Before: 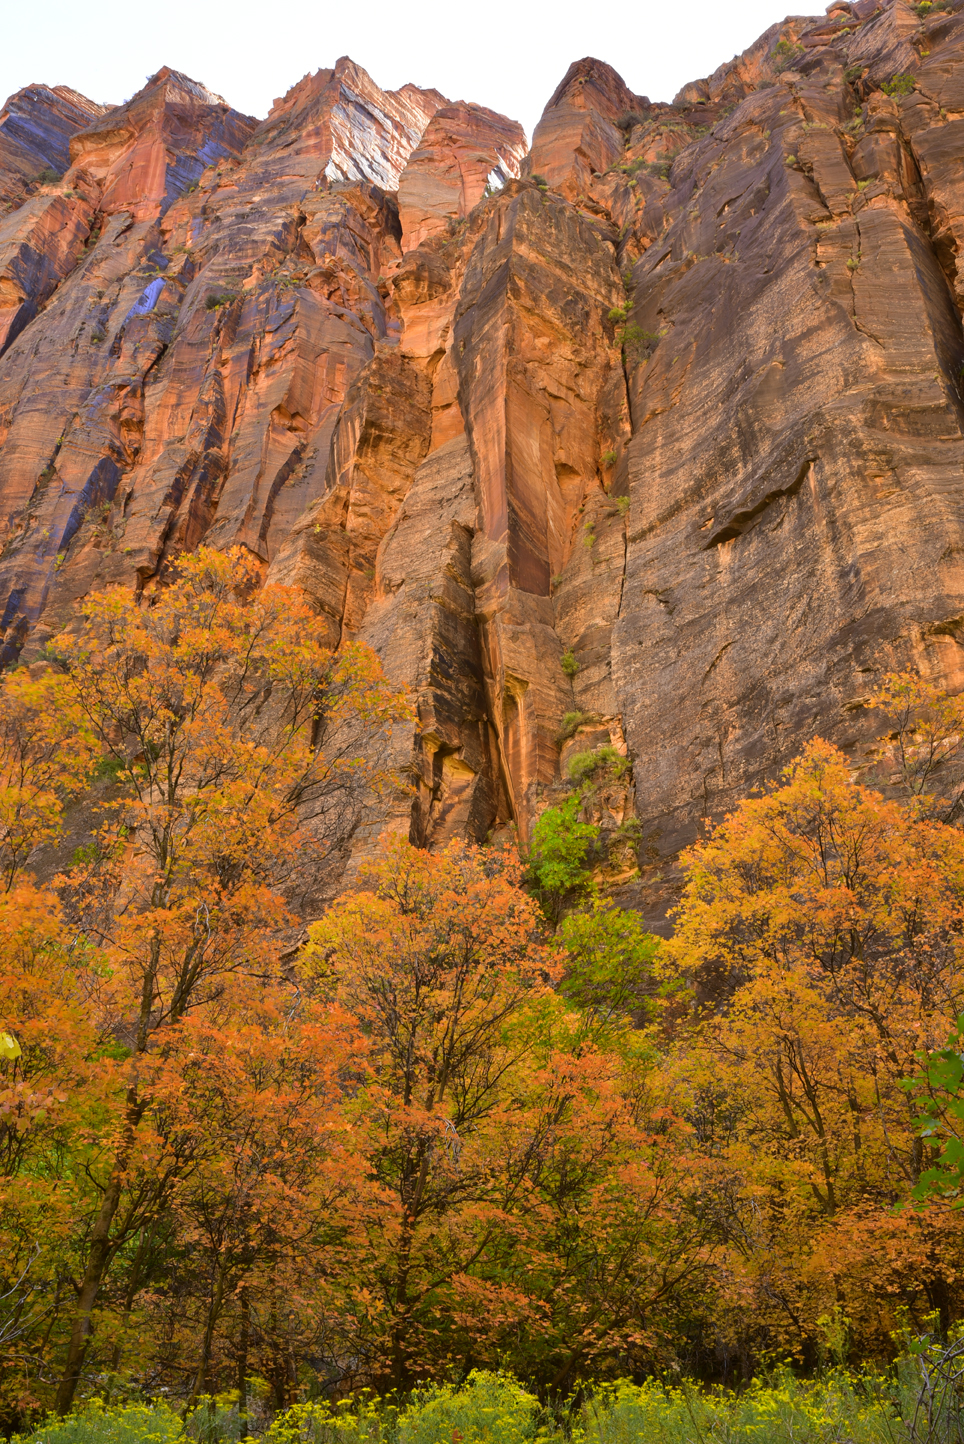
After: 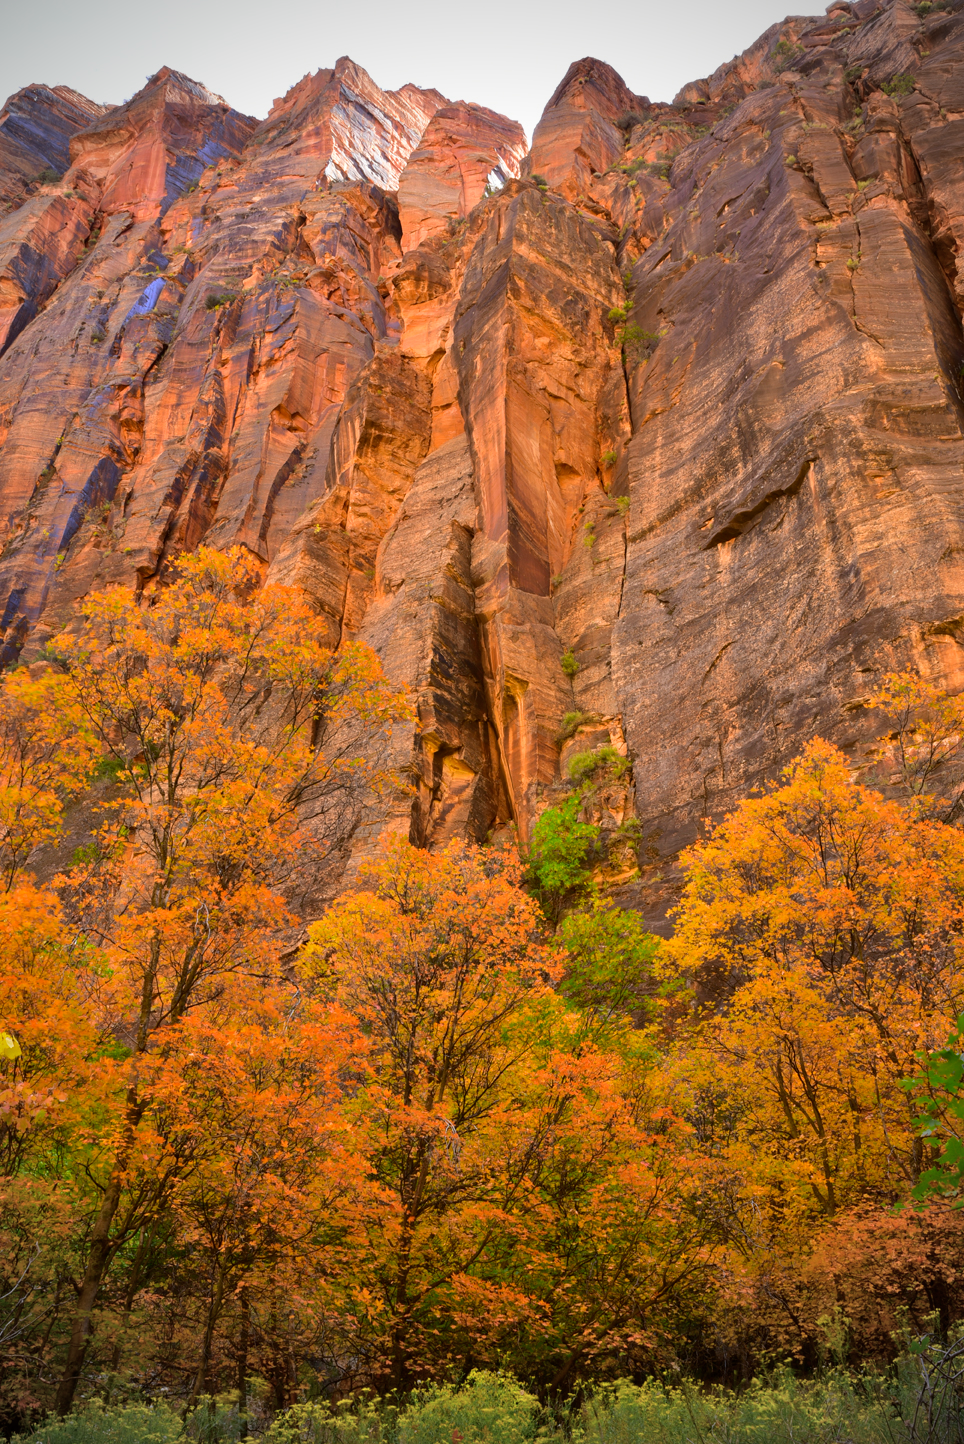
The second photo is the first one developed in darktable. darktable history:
vignetting: brightness -0.677
